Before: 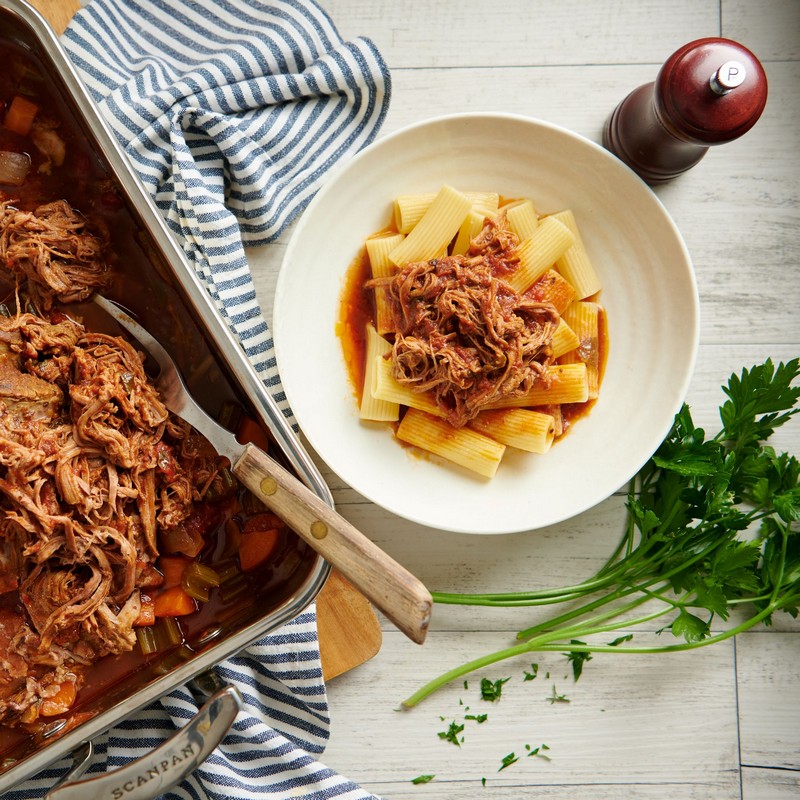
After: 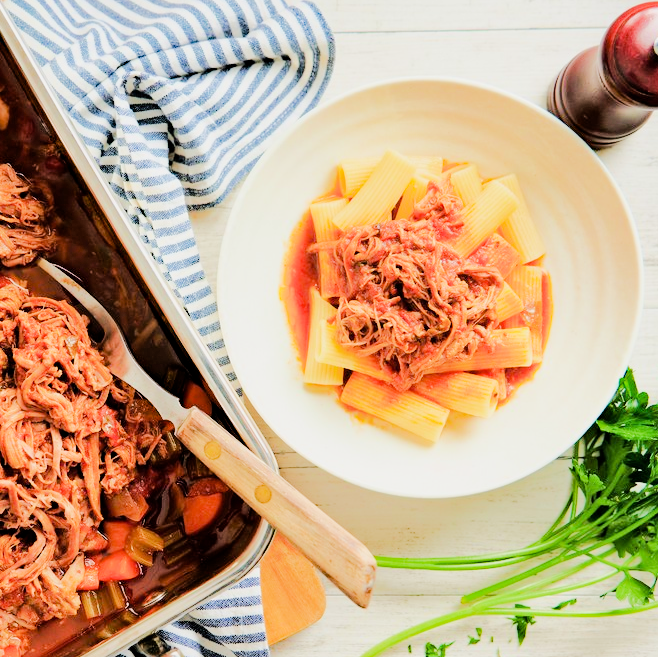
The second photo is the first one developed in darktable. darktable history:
haze removal: compatibility mode true
exposure: exposure 1 EV, compensate highlight preservation false
filmic rgb: middle gray luminance 28.73%, black relative exposure -10.24 EV, white relative exposure 5.51 EV, target black luminance 0%, hardness 3.94, latitude 1.82%, contrast 1.121, highlights saturation mix 6.11%, shadows ↔ highlights balance 15.63%, iterations of high-quality reconstruction 0
crop and rotate: left 7.058%, top 4.568%, right 10.593%, bottom 13.254%
tone equalizer: -7 EV 0.149 EV, -6 EV 0.636 EV, -5 EV 1.13 EV, -4 EV 1.36 EV, -3 EV 1.15 EV, -2 EV 0.6 EV, -1 EV 0.163 EV, edges refinement/feathering 500, mask exposure compensation -1.57 EV, preserve details no
